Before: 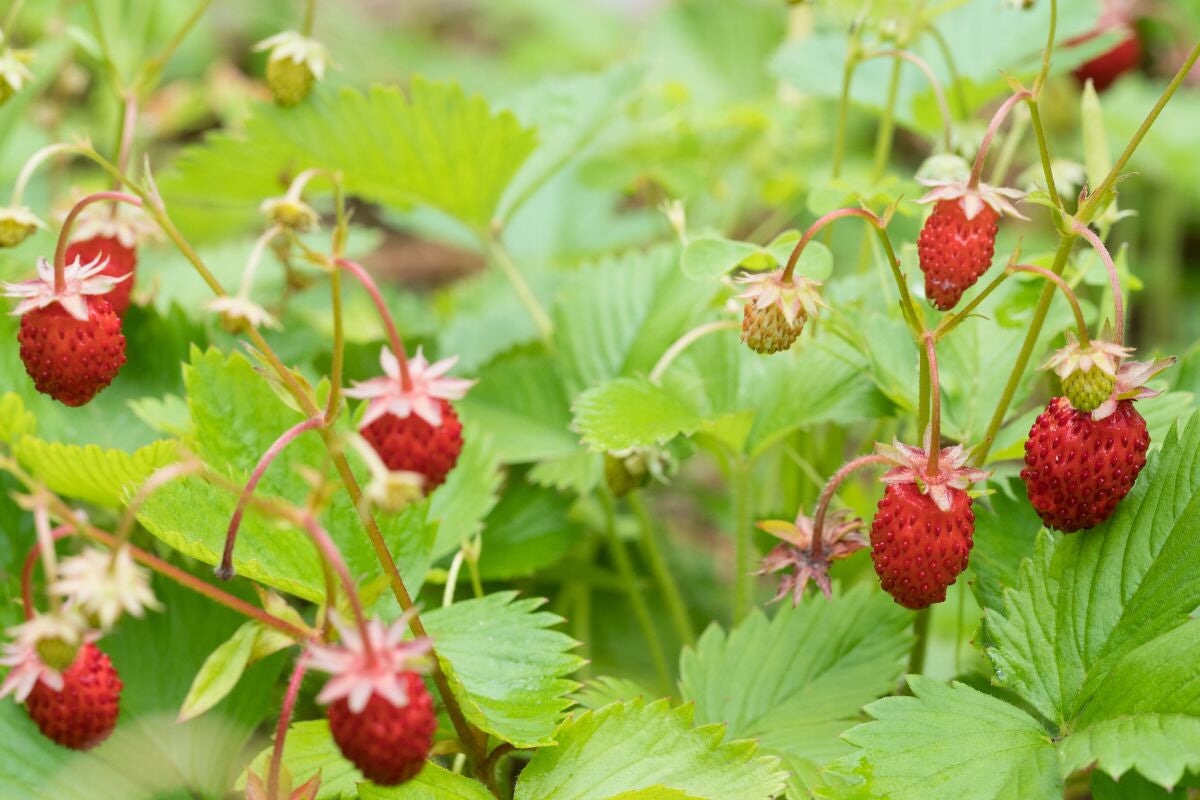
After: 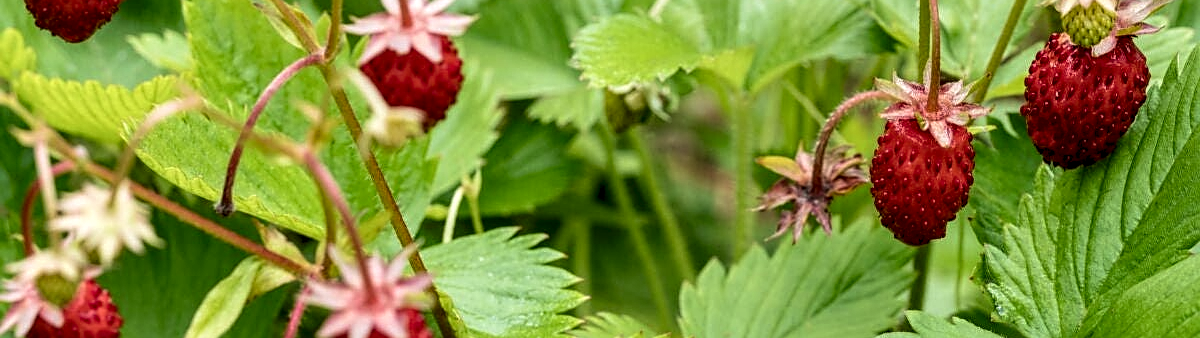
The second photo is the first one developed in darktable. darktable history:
exposure: exposure -0.279 EV, compensate highlight preservation false
sharpen: on, module defaults
local contrast: highlights 18%, detail 188%
velvia: strength 14.81%
crop: top 45.502%, bottom 12.217%
